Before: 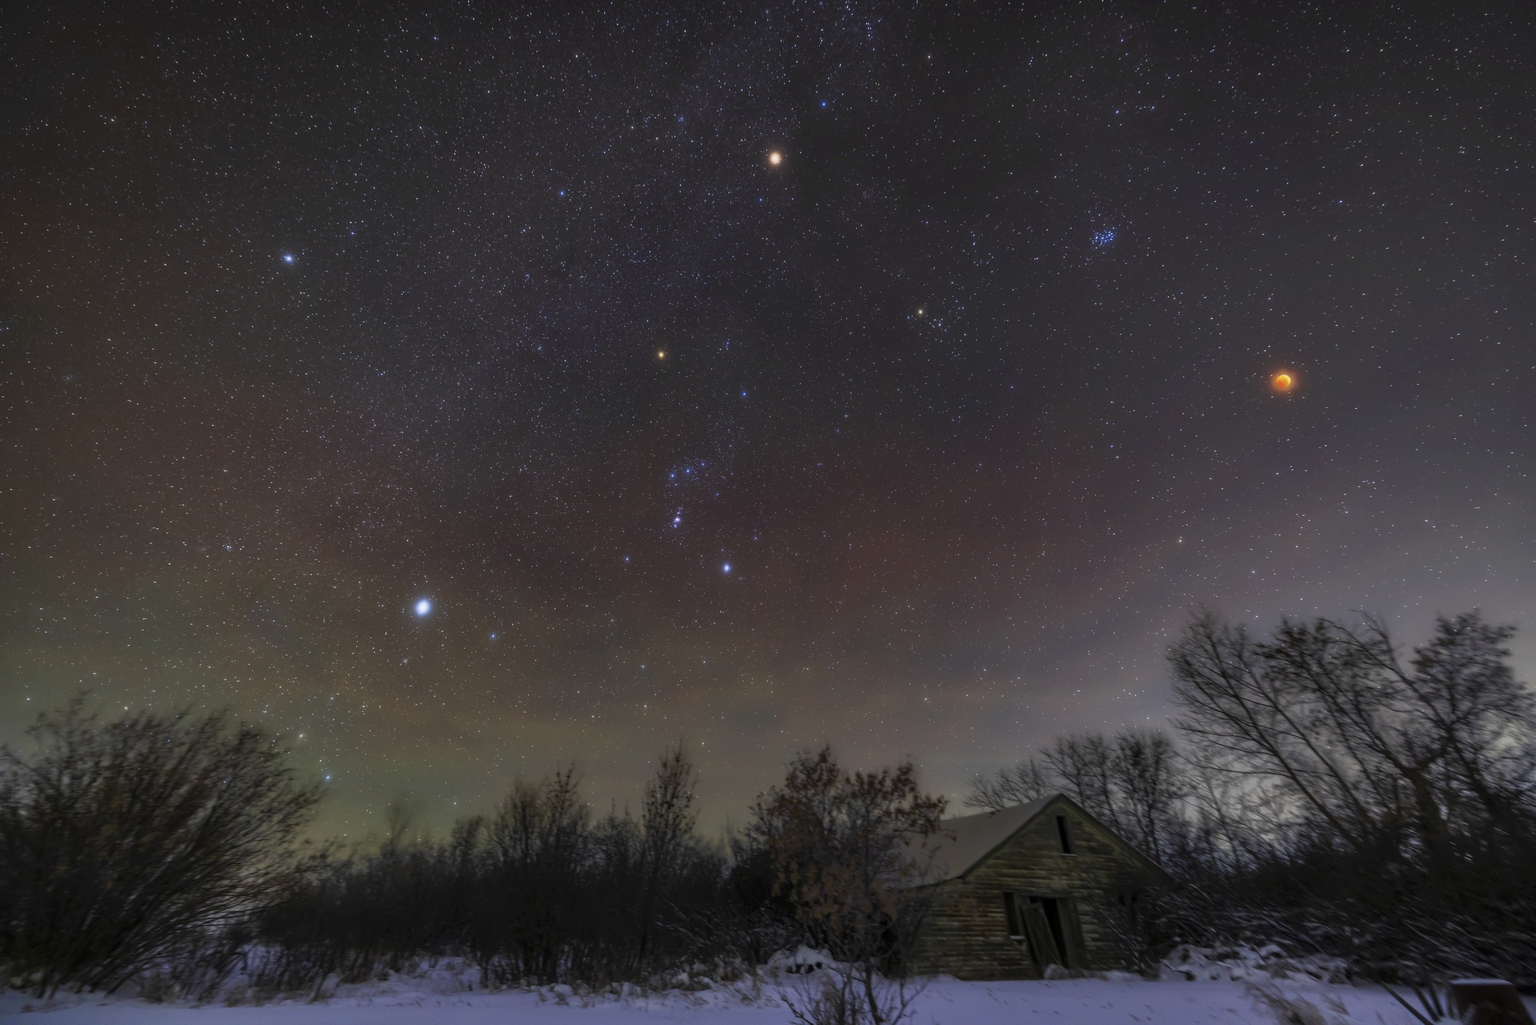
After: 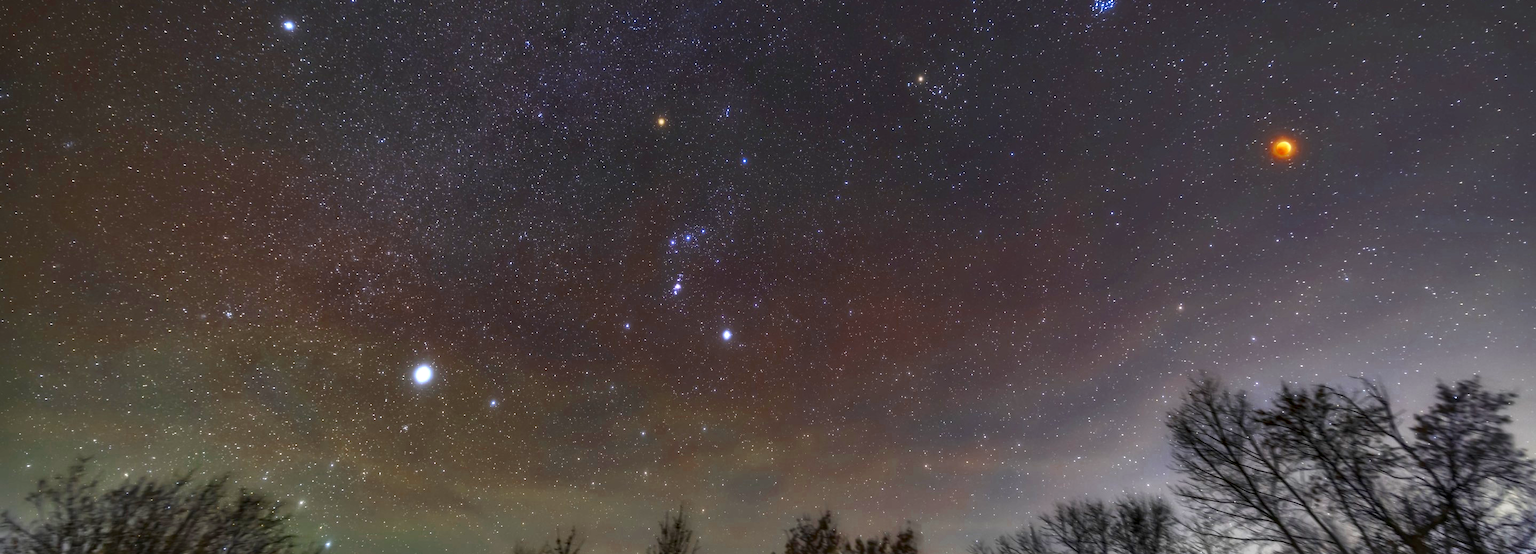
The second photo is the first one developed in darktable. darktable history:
color balance rgb: shadows lift › hue 86.97°, global offset › hue 170.43°, linear chroma grading › global chroma 18.487%, perceptual saturation grading › global saturation 35.064%, perceptual saturation grading › highlights -29.996%, perceptual saturation grading › shadows 36.001%, perceptual brilliance grading › highlights 10.293%, perceptual brilliance grading › mid-tones 5.805%, global vibrance 20%
local contrast: mode bilateral grid, contrast 25, coarseness 59, detail 151%, midtone range 0.2
crop and rotate: top 22.791%, bottom 23.096%
exposure: black level correction 0, exposure 0.199 EV, compensate exposure bias true, compensate highlight preservation false
color zones: curves: ch0 [(0, 0.5) (0.125, 0.4) (0.25, 0.5) (0.375, 0.4) (0.5, 0.4) (0.625, 0.6) (0.75, 0.6) (0.875, 0.5)]; ch1 [(0, 0.4) (0.125, 0.5) (0.25, 0.4) (0.375, 0.4) (0.5, 0.4) (0.625, 0.4) (0.75, 0.5) (0.875, 0.4)]; ch2 [(0, 0.6) (0.125, 0.5) (0.25, 0.5) (0.375, 0.6) (0.5, 0.6) (0.625, 0.5) (0.75, 0.5) (0.875, 0.5)], mix 33.65%
contrast brightness saturation: contrast 0.152, brightness 0.047
color calibration: illuminant same as pipeline (D50), adaptation XYZ, x 0.346, y 0.358, temperature 5015.67 K
